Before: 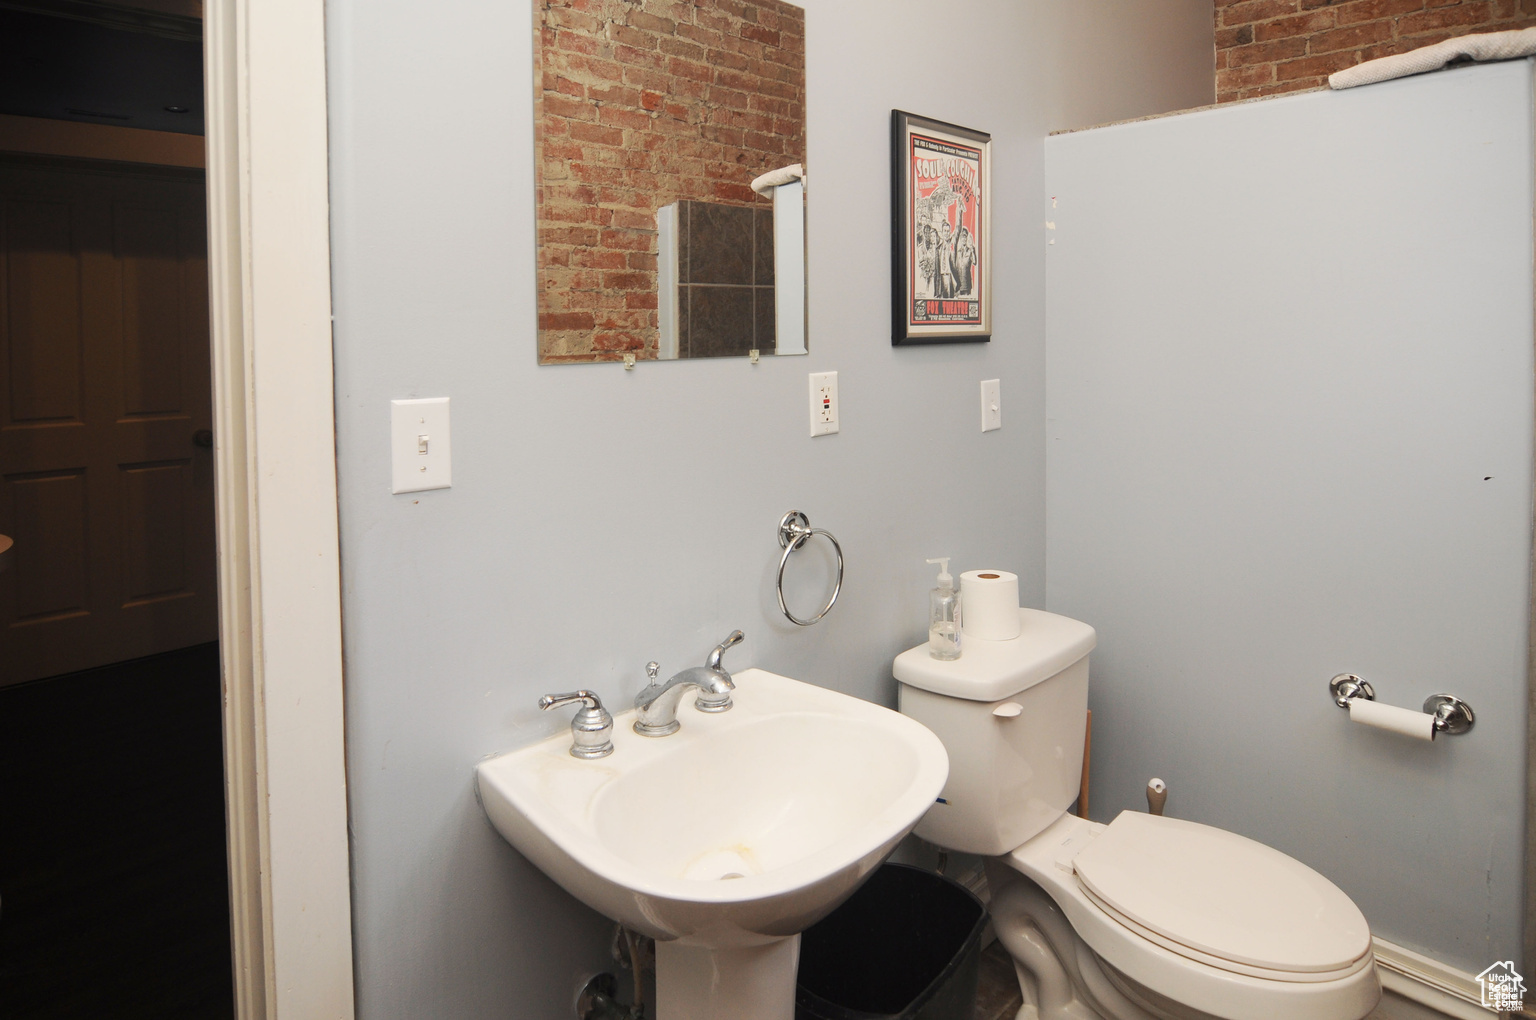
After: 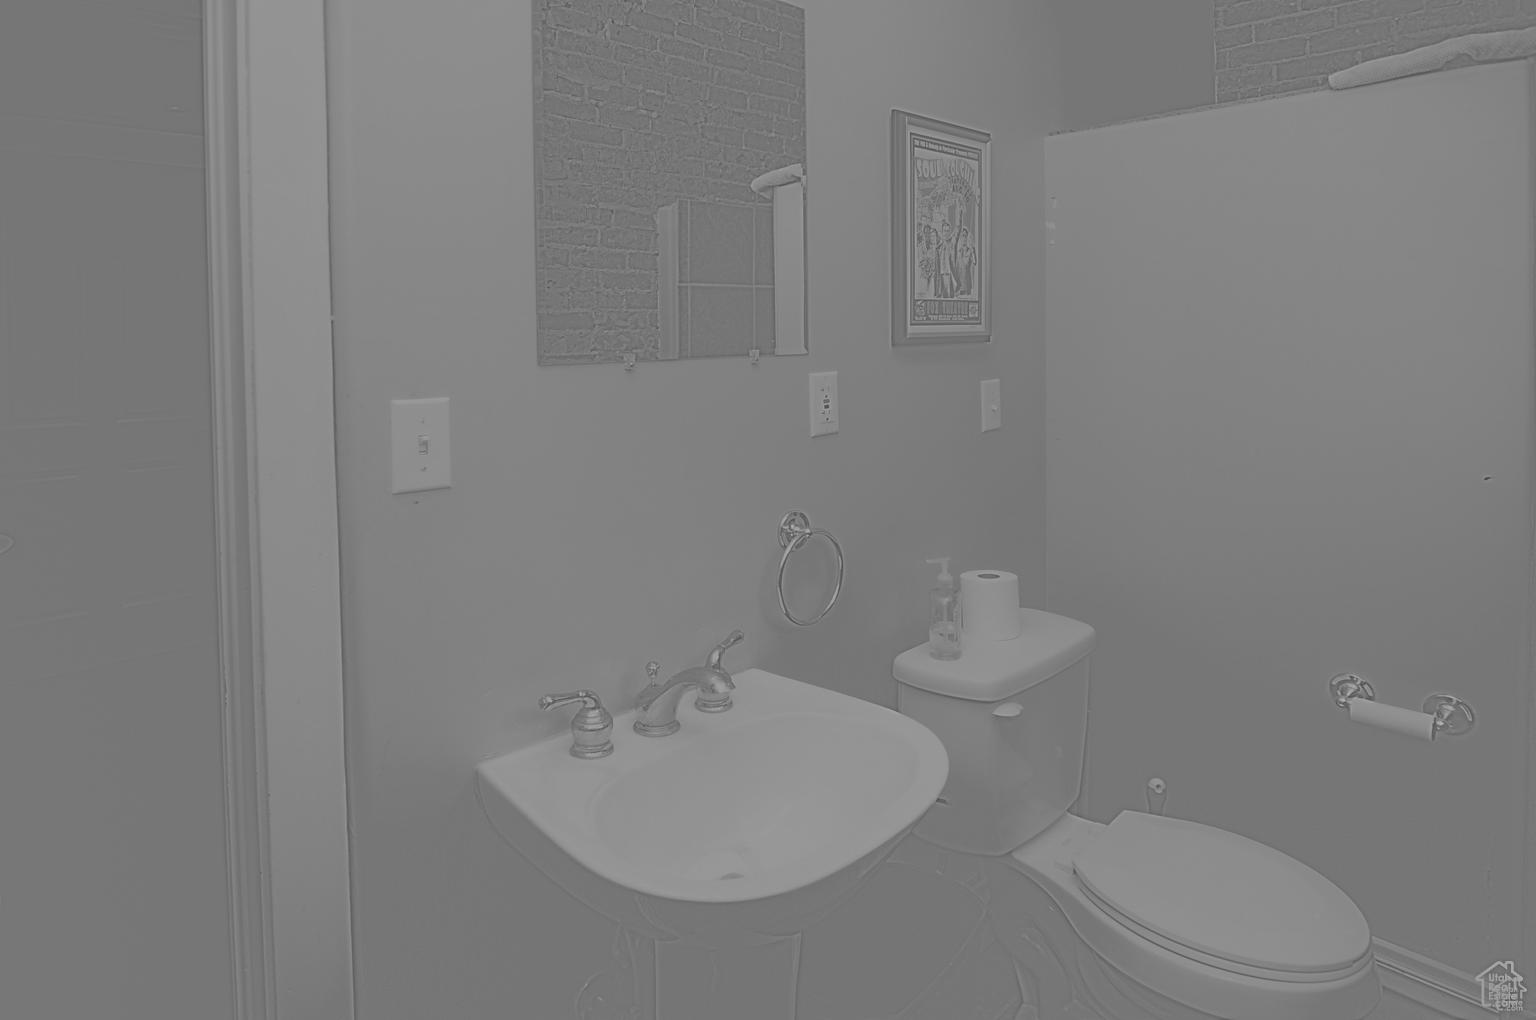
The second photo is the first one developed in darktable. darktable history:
exposure: black level correction -0.023, exposure 1.397 EV, compensate highlight preservation false
color correction: saturation 0.5
local contrast: on, module defaults
highpass: sharpness 5.84%, contrast boost 8.44%
